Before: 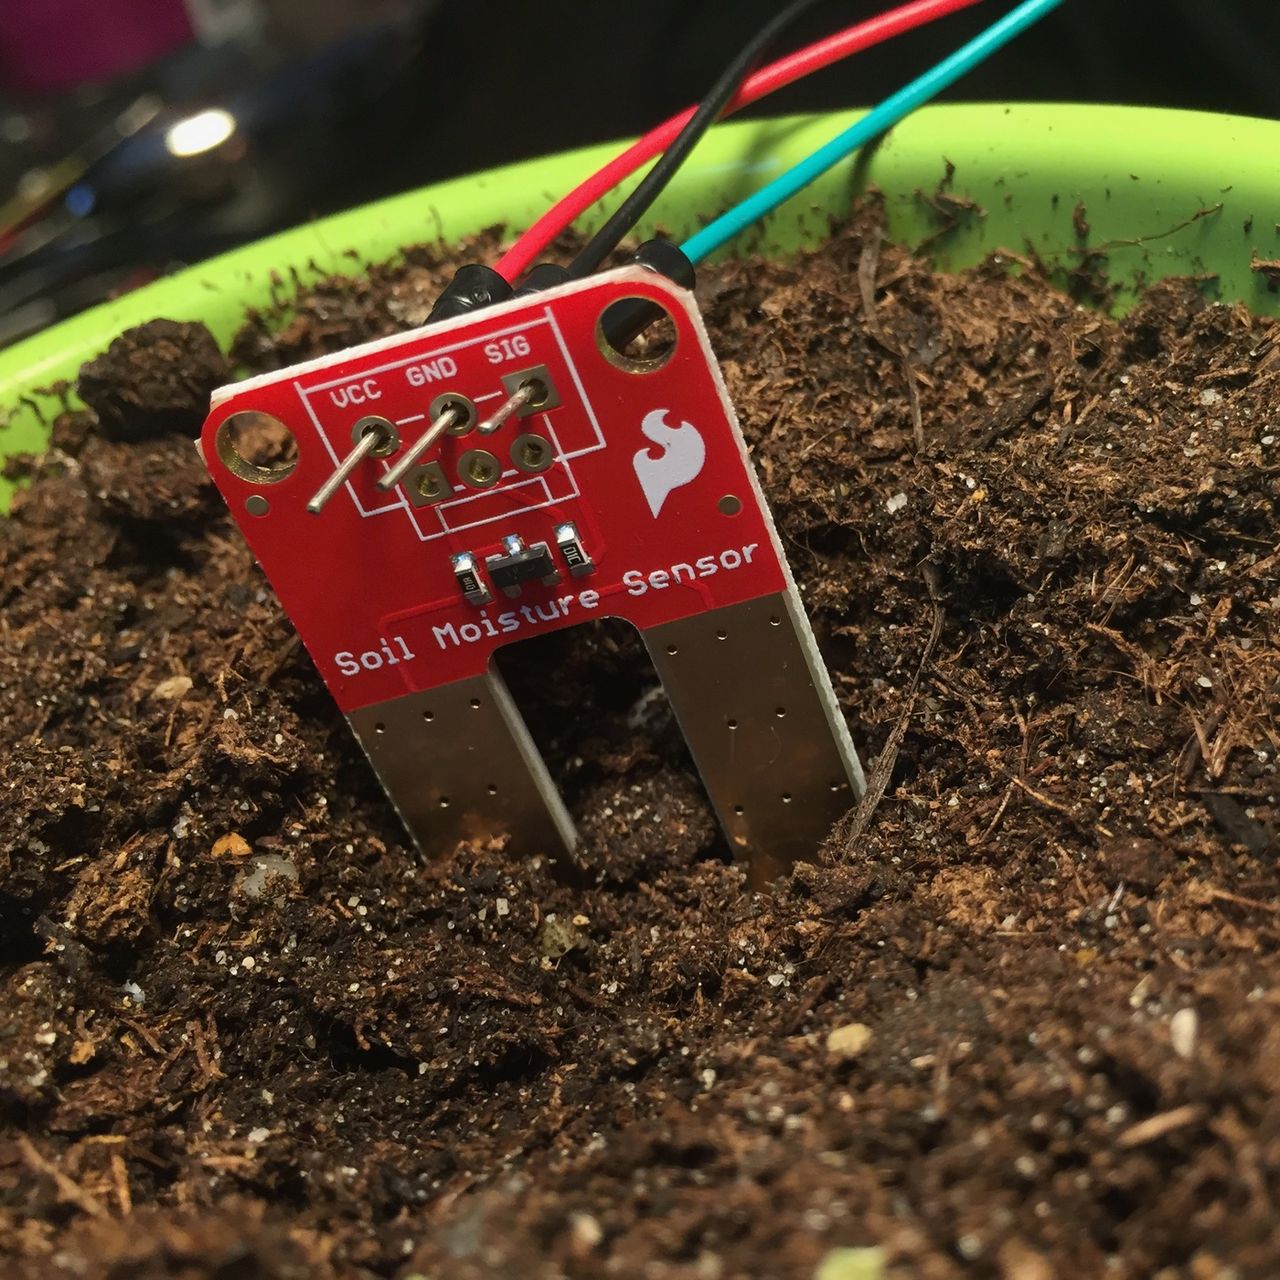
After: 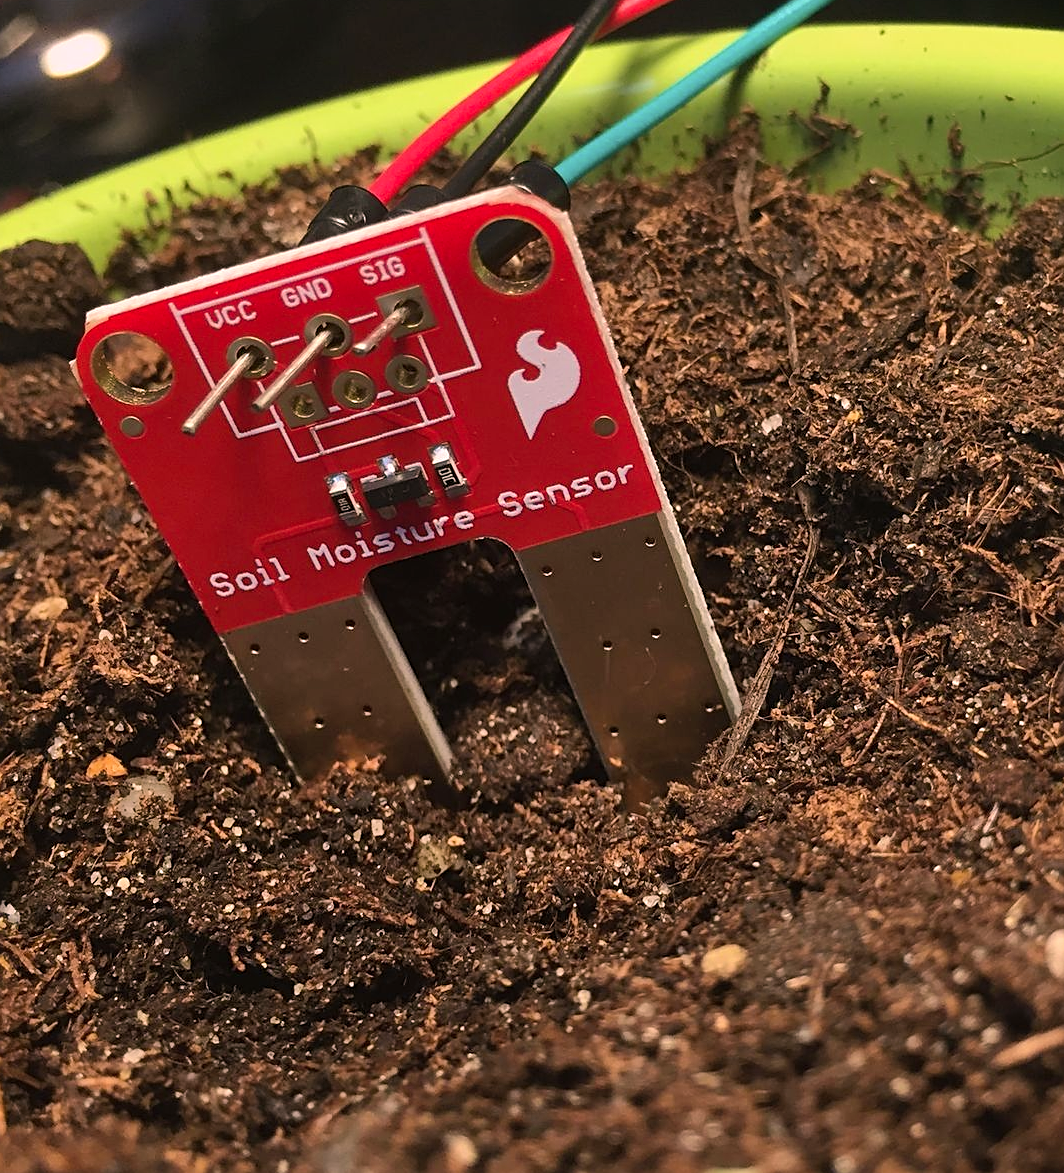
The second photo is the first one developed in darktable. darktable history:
color correction: highlights a* 14.51, highlights b* 4.76
crop: left 9.819%, top 6.204%, right 7.001%, bottom 2.112%
shadows and highlights: radius 107.32, shadows 45.83, highlights -66.35, low approximation 0.01, soften with gaussian
sharpen: on, module defaults
